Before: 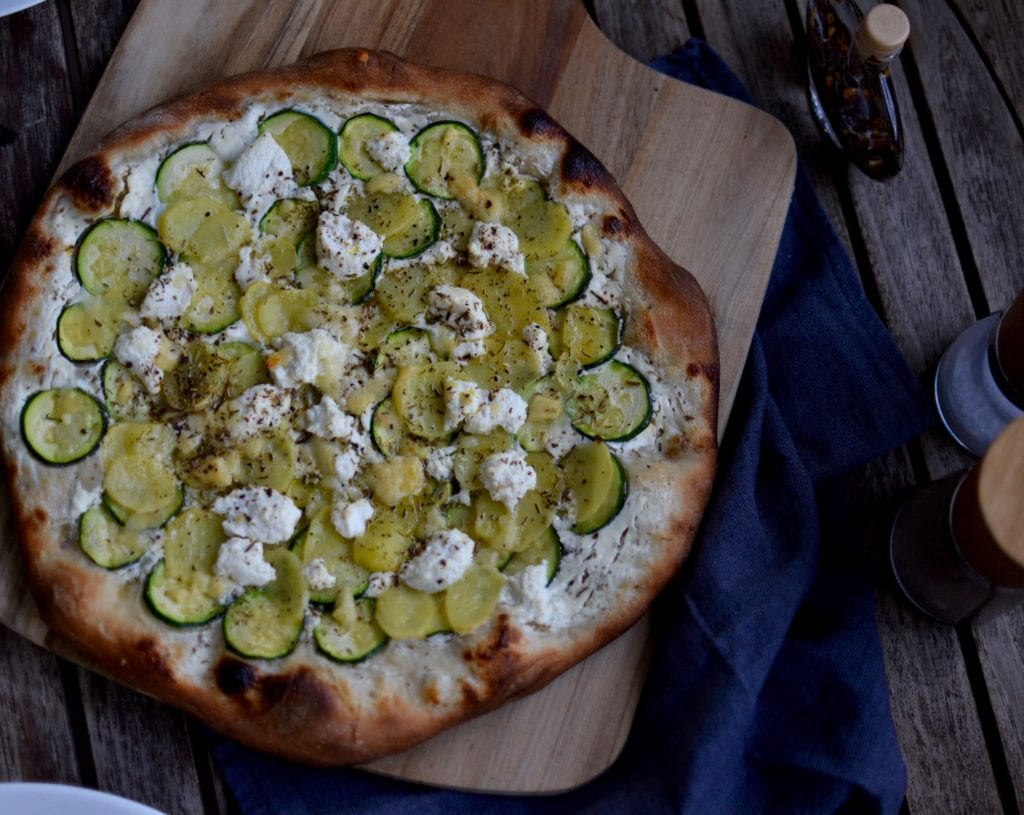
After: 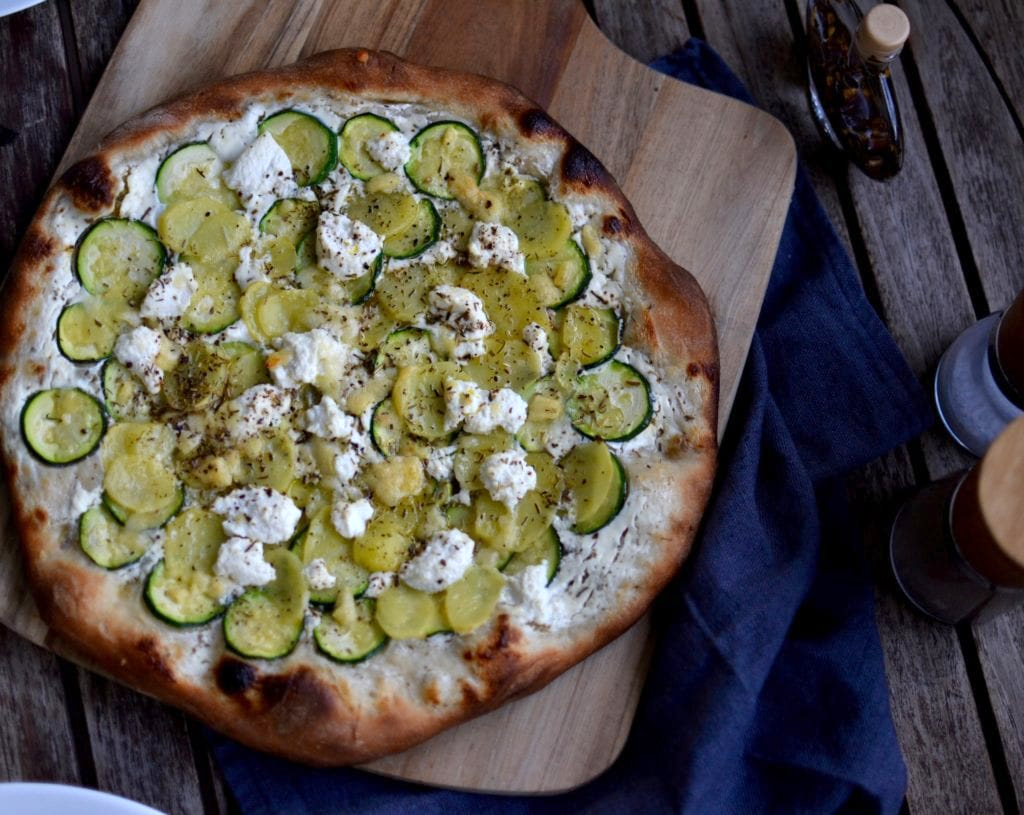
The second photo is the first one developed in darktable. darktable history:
exposure: exposure 0.509 EV, compensate highlight preservation false
